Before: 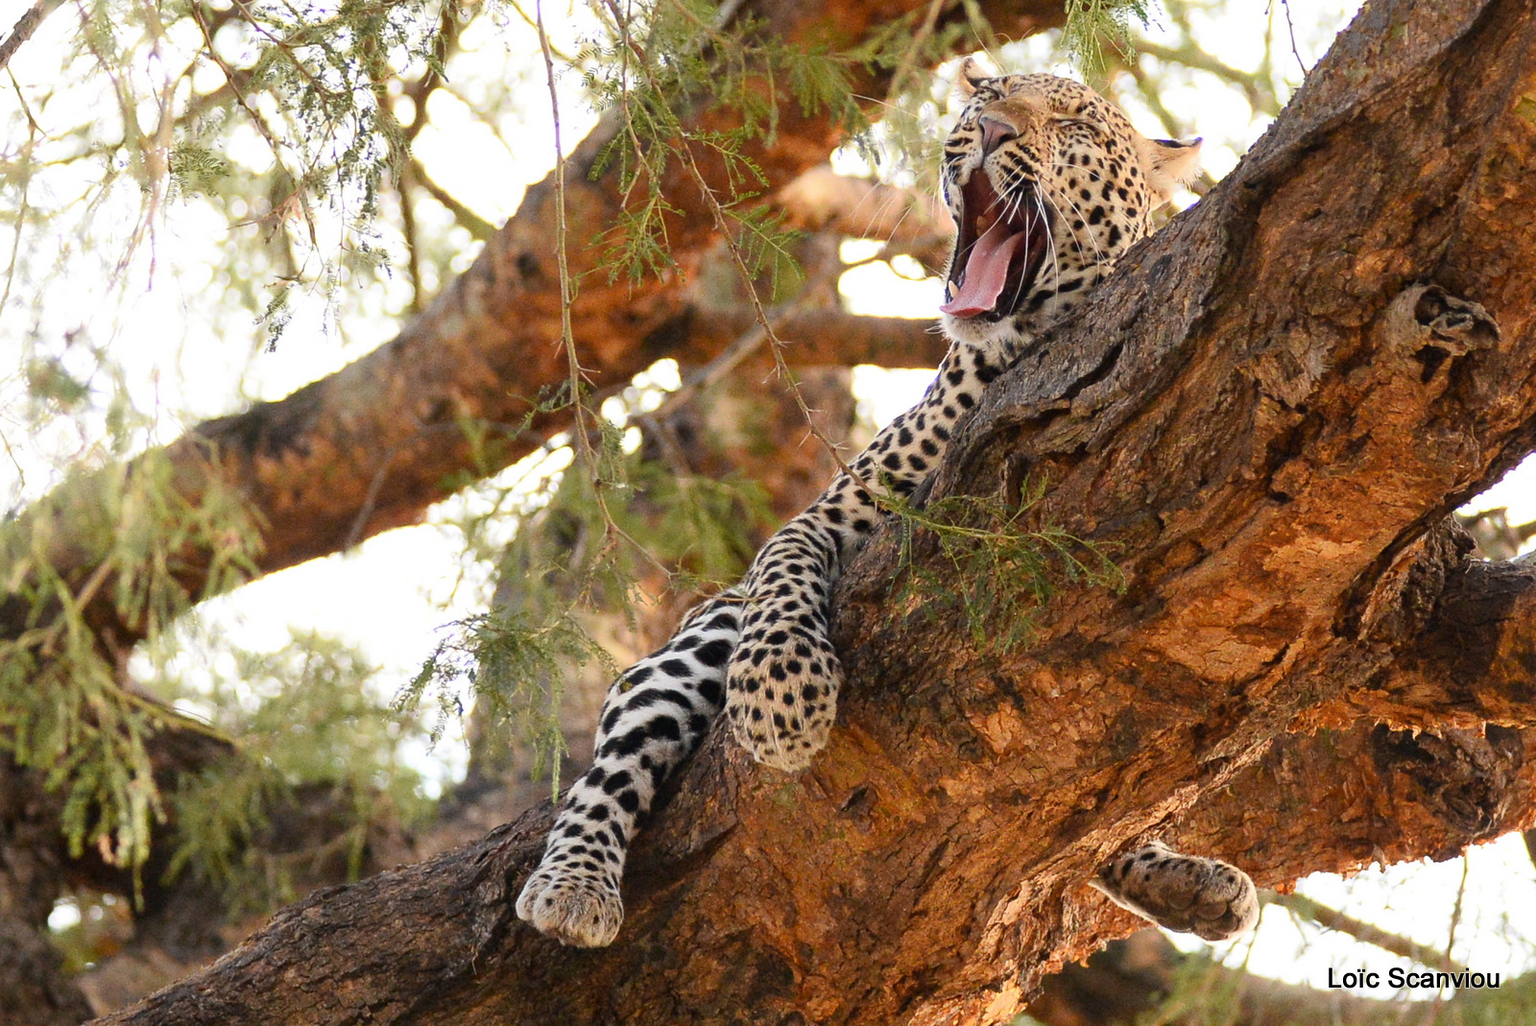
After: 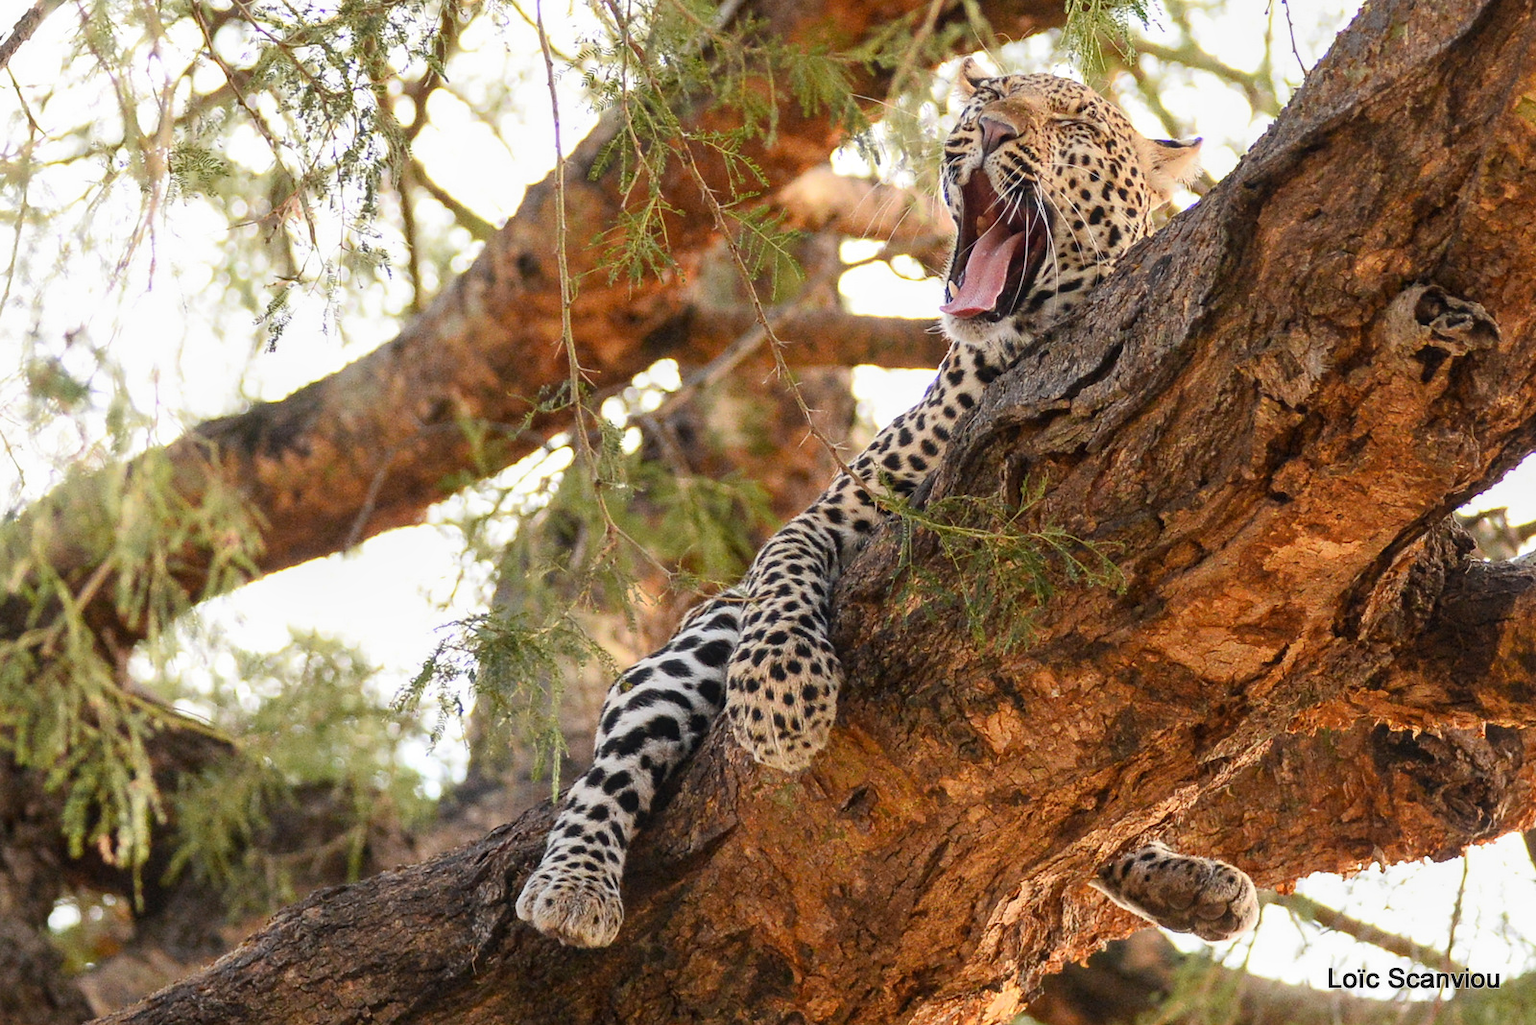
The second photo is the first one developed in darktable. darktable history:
crop: bottom 0.072%
local contrast: detail 114%
